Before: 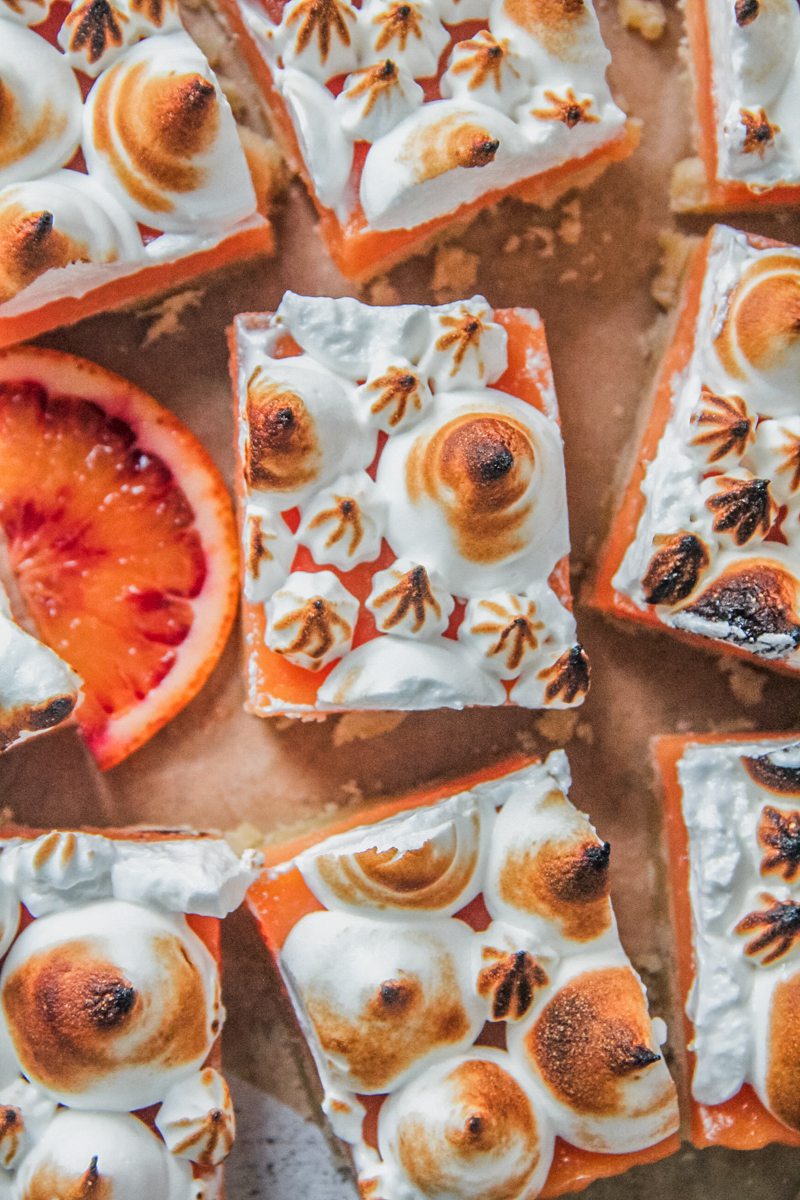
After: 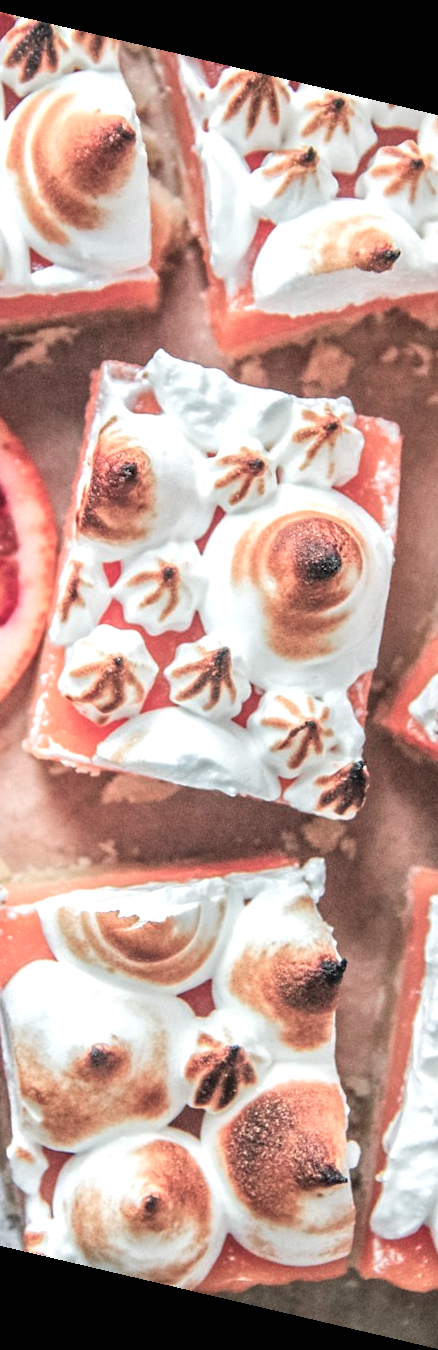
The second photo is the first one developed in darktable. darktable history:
exposure: black level correction 0, exposure 0.6 EV, compensate exposure bias true, compensate highlight preservation false
color balance: input saturation 80.07%
rotate and perspective: rotation 13.27°, automatic cropping off
crop: left 31.229%, right 27.105%
color contrast: blue-yellow contrast 0.7
